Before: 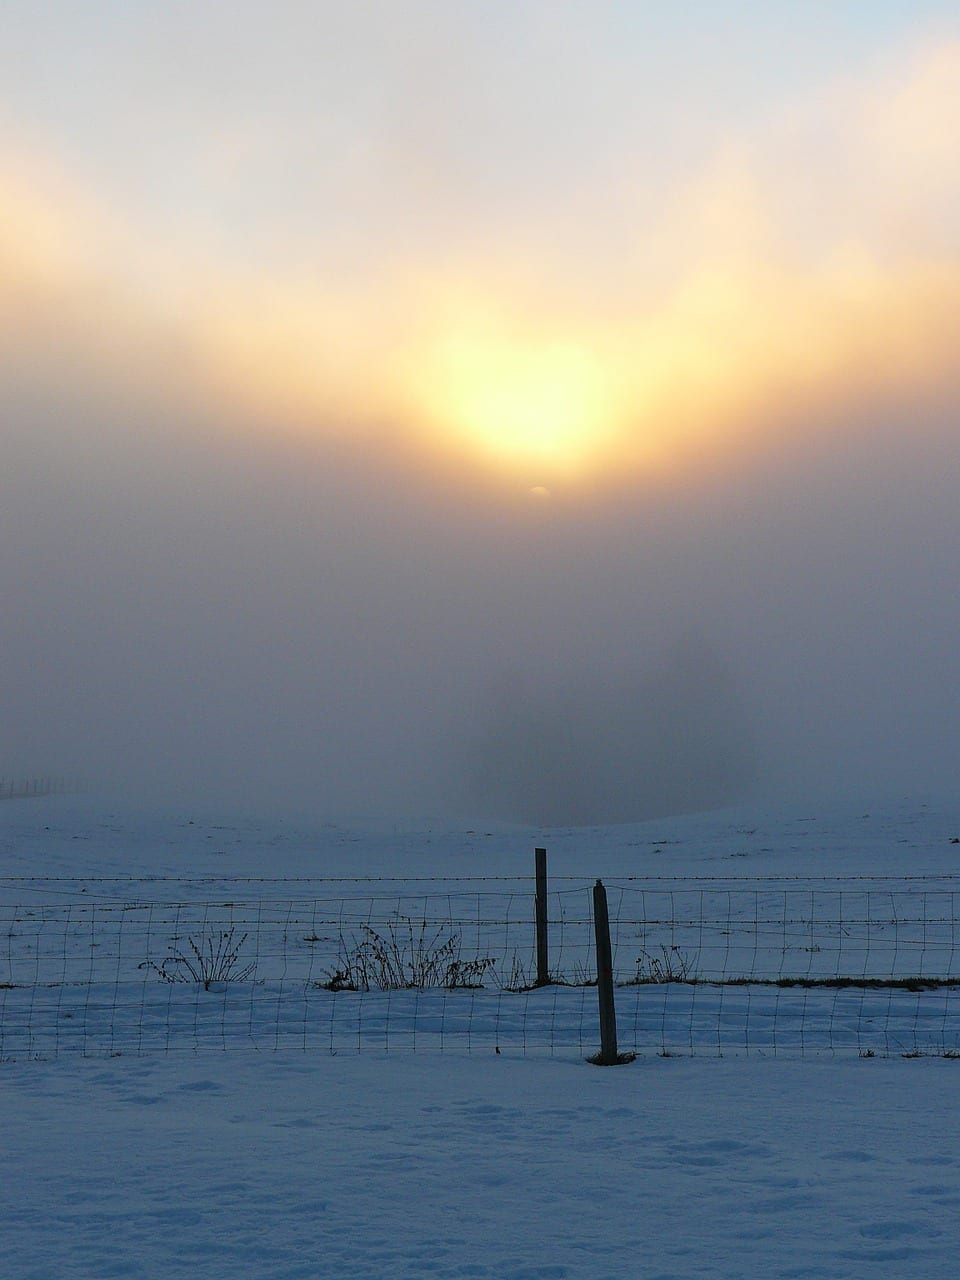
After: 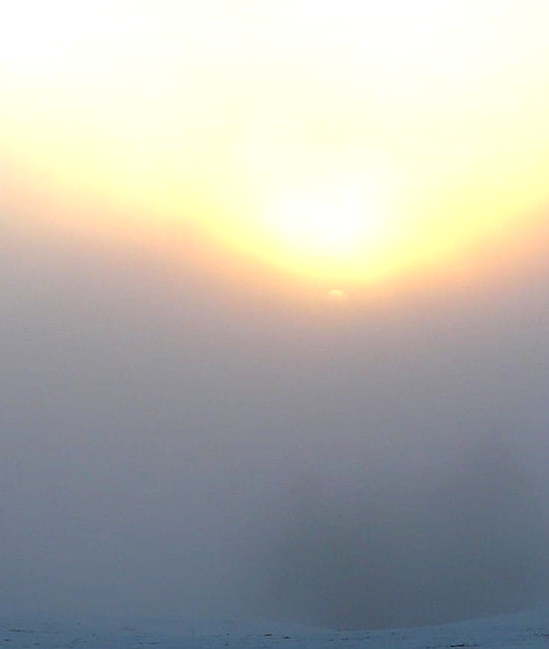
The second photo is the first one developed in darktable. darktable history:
crop: left 21.098%, top 15.464%, right 21.709%, bottom 33.775%
tone equalizer: -8 EV -0.729 EV, -7 EV -0.692 EV, -6 EV -0.595 EV, -5 EV -0.419 EV, -3 EV 0.393 EV, -2 EV 0.6 EV, -1 EV 0.674 EV, +0 EV 0.736 EV, edges refinement/feathering 500, mask exposure compensation -1.57 EV, preserve details guided filter
